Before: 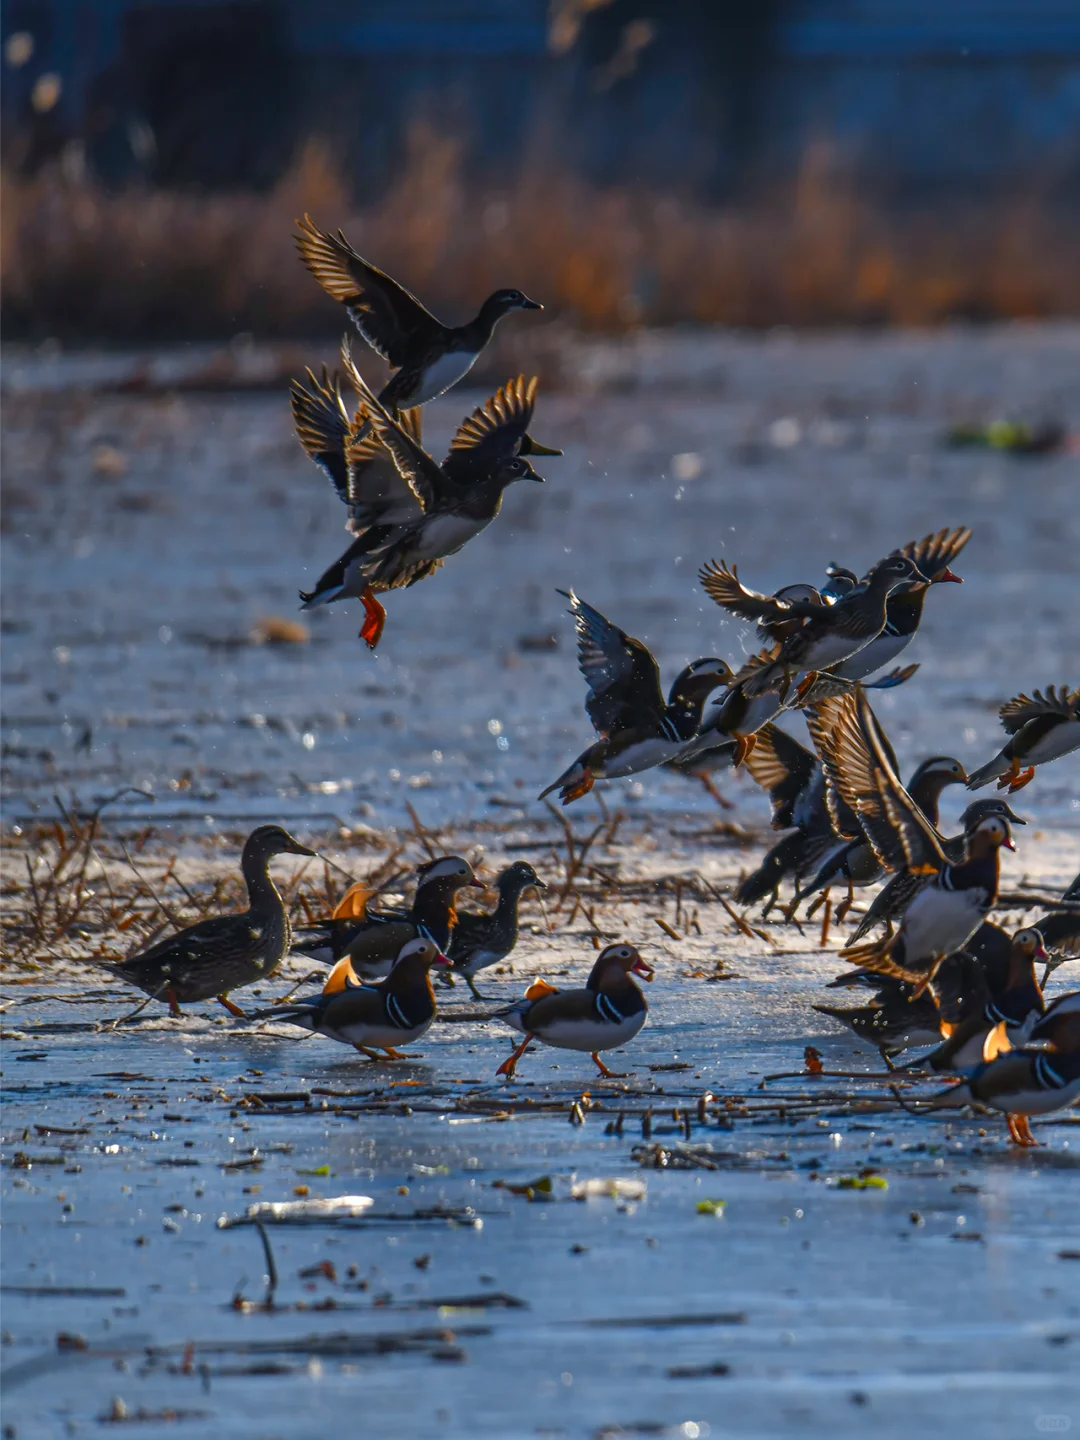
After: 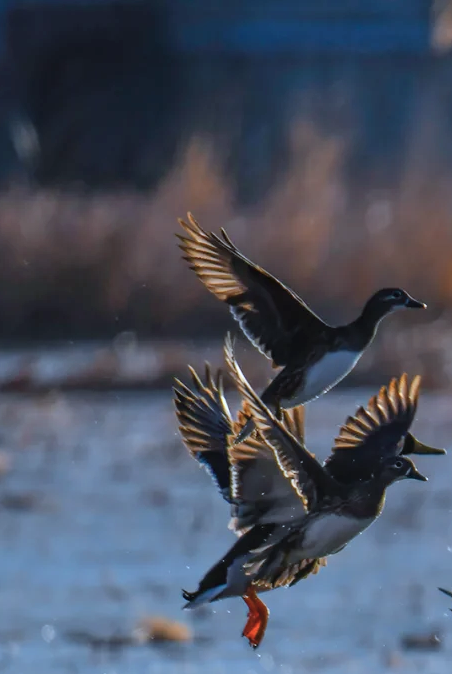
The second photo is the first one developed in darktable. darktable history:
tone curve: curves: ch0 [(0, 0) (0.003, 0.004) (0.011, 0.015) (0.025, 0.033) (0.044, 0.058) (0.069, 0.091) (0.1, 0.131) (0.136, 0.179) (0.177, 0.233) (0.224, 0.296) (0.277, 0.364) (0.335, 0.434) (0.399, 0.511) (0.468, 0.584) (0.543, 0.656) (0.623, 0.729) (0.709, 0.799) (0.801, 0.874) (0.898, 0.936) (1, 1)], color space Lab, independent channels, preserve colors none
color correction: highlights a* -4.13, highlights b* -11.07
crop and rotate: left 10.869%, top 0.084%, right 47.221%, bottom 53.08%
